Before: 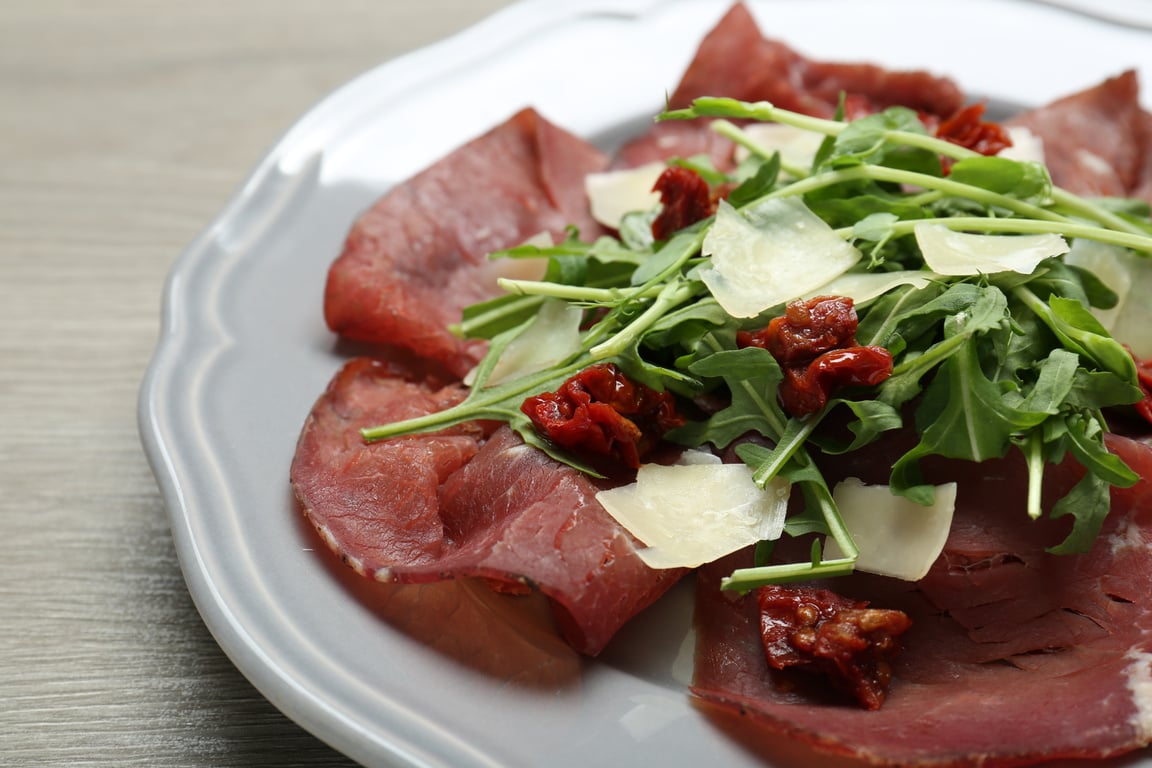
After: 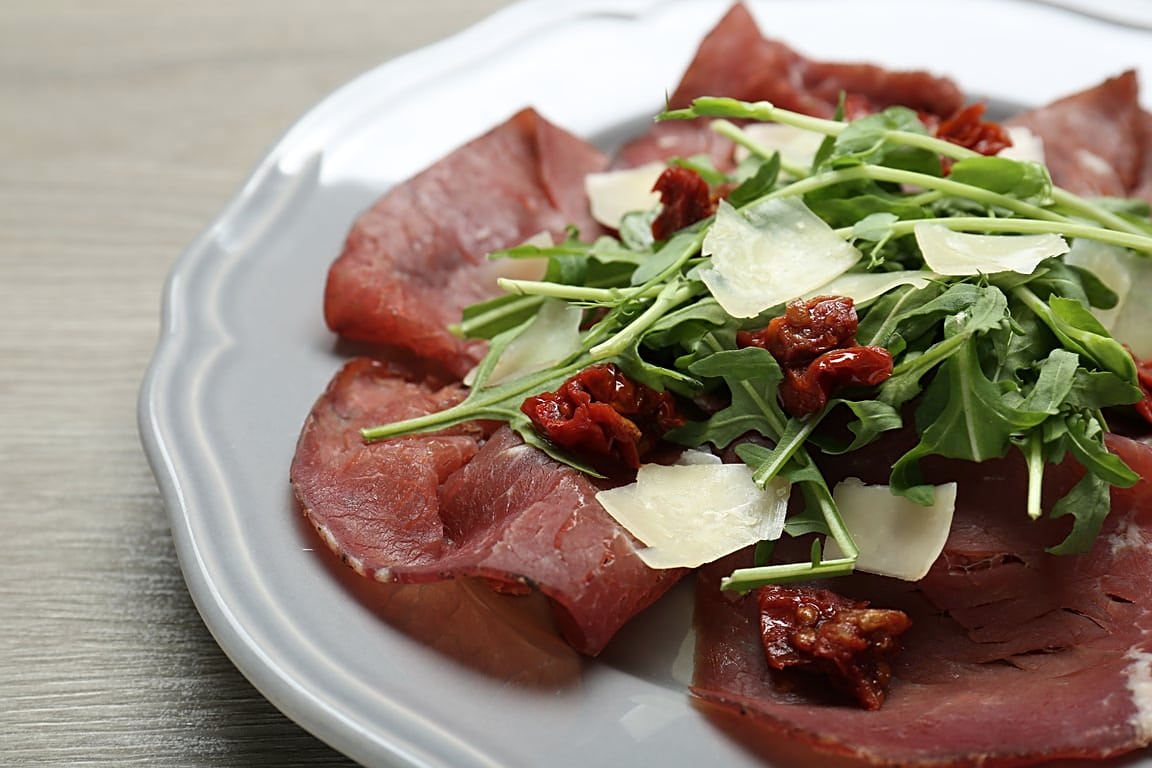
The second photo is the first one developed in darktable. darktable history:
contrast brightness saturation: saturation -0.059
sharpen: on, module defaults
